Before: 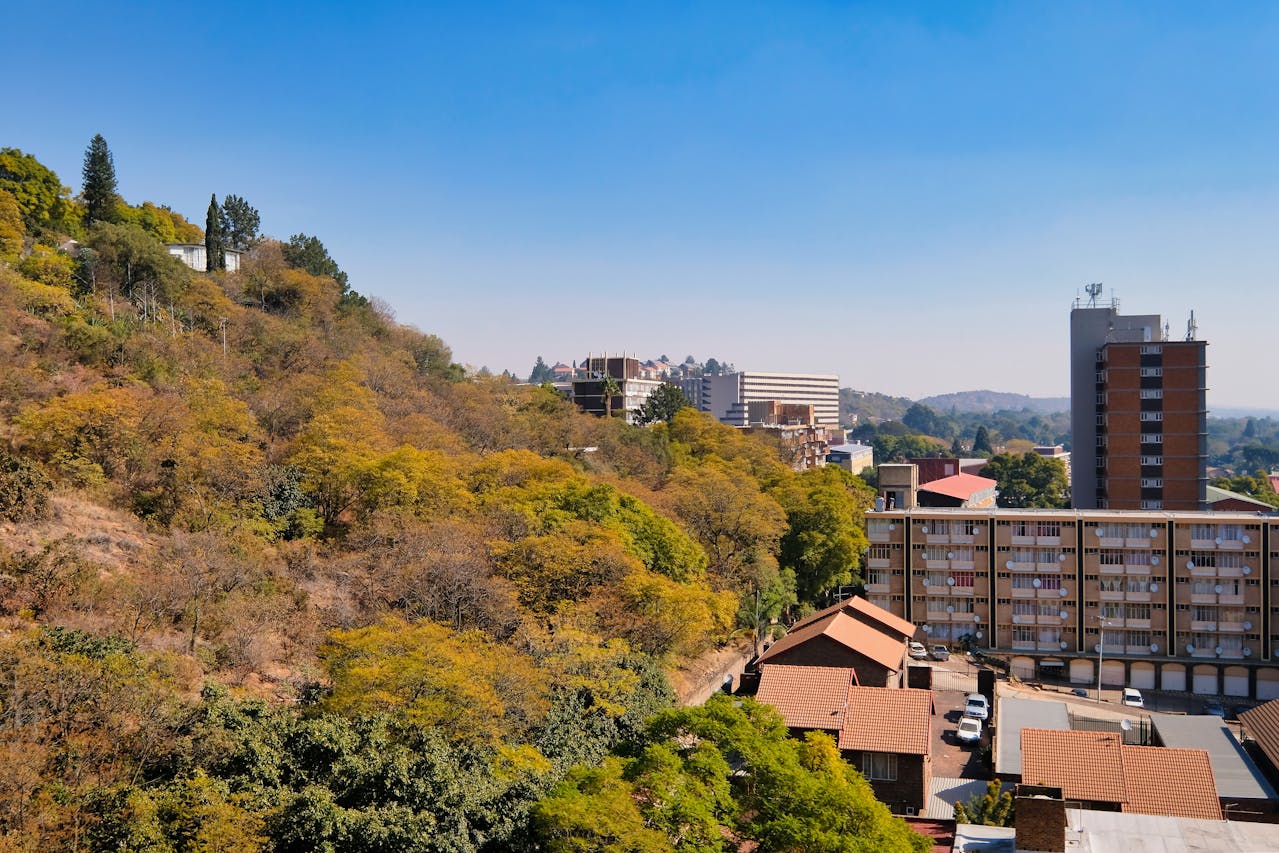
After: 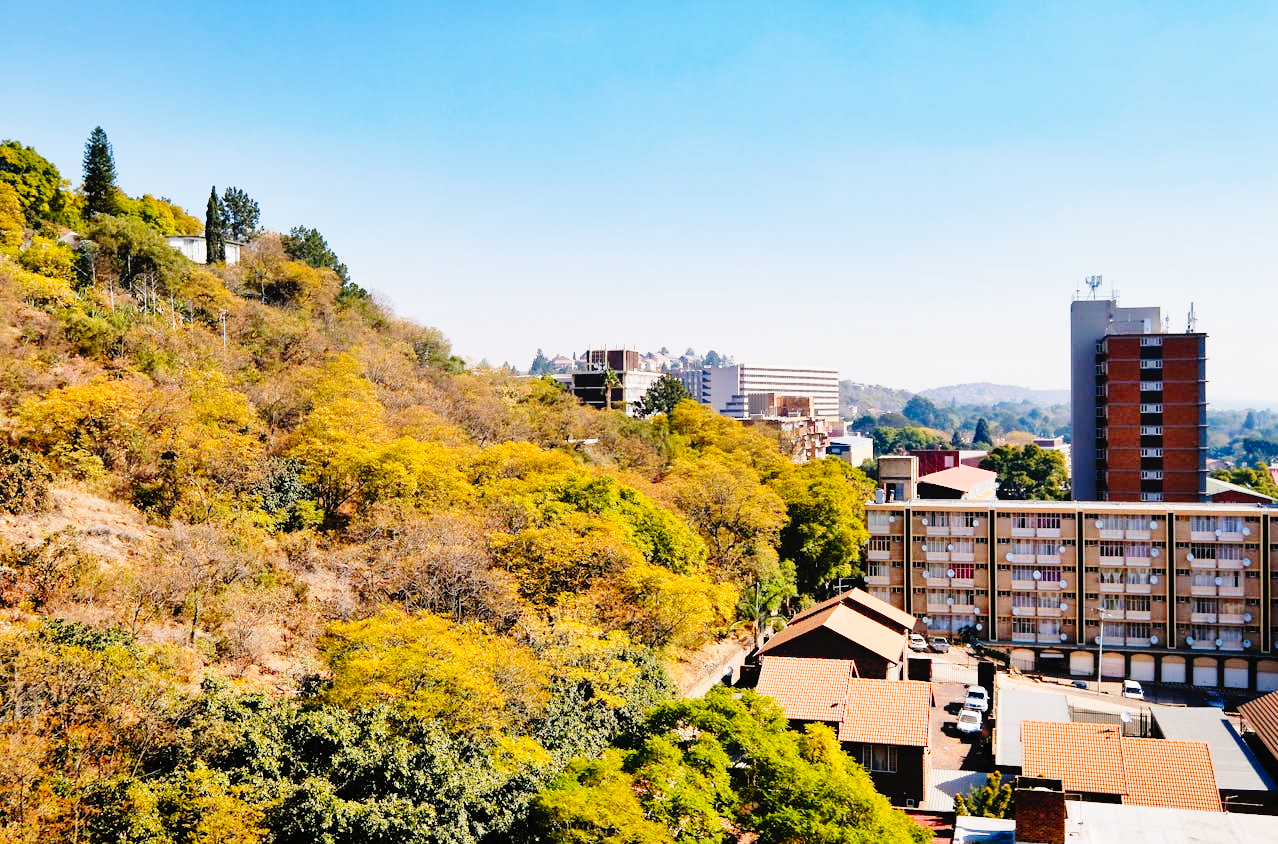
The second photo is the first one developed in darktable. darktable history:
tone curve: curves: ch0 [(0, 0) (0.003, 0.007) (0.011, 0.01) (0.025, 0.018) (0.044, 0.028) (0.069, 0.034) (0.1, 0.04) (0.136, 0.051) (0.177, 0.104) (0.224, 0.161) (0.277, 0.234) (0.335, 0.316) (0.399, 0.41) (0.468, 0.487) (0.543, 0.577) (0.623, 0.679) (0.709, 0.769) (0.801, 0.854) (0.898, 0.922) (1, 1)], preserve colors none
crop: top 1.049%, right 0.001%
base curve: curves: ch0 [(0, 0) (0.028, 0.03) (0.121, 0.232) (0.46, 0.748) (0.859, 0.968) (1, 1)], preserve colors none
